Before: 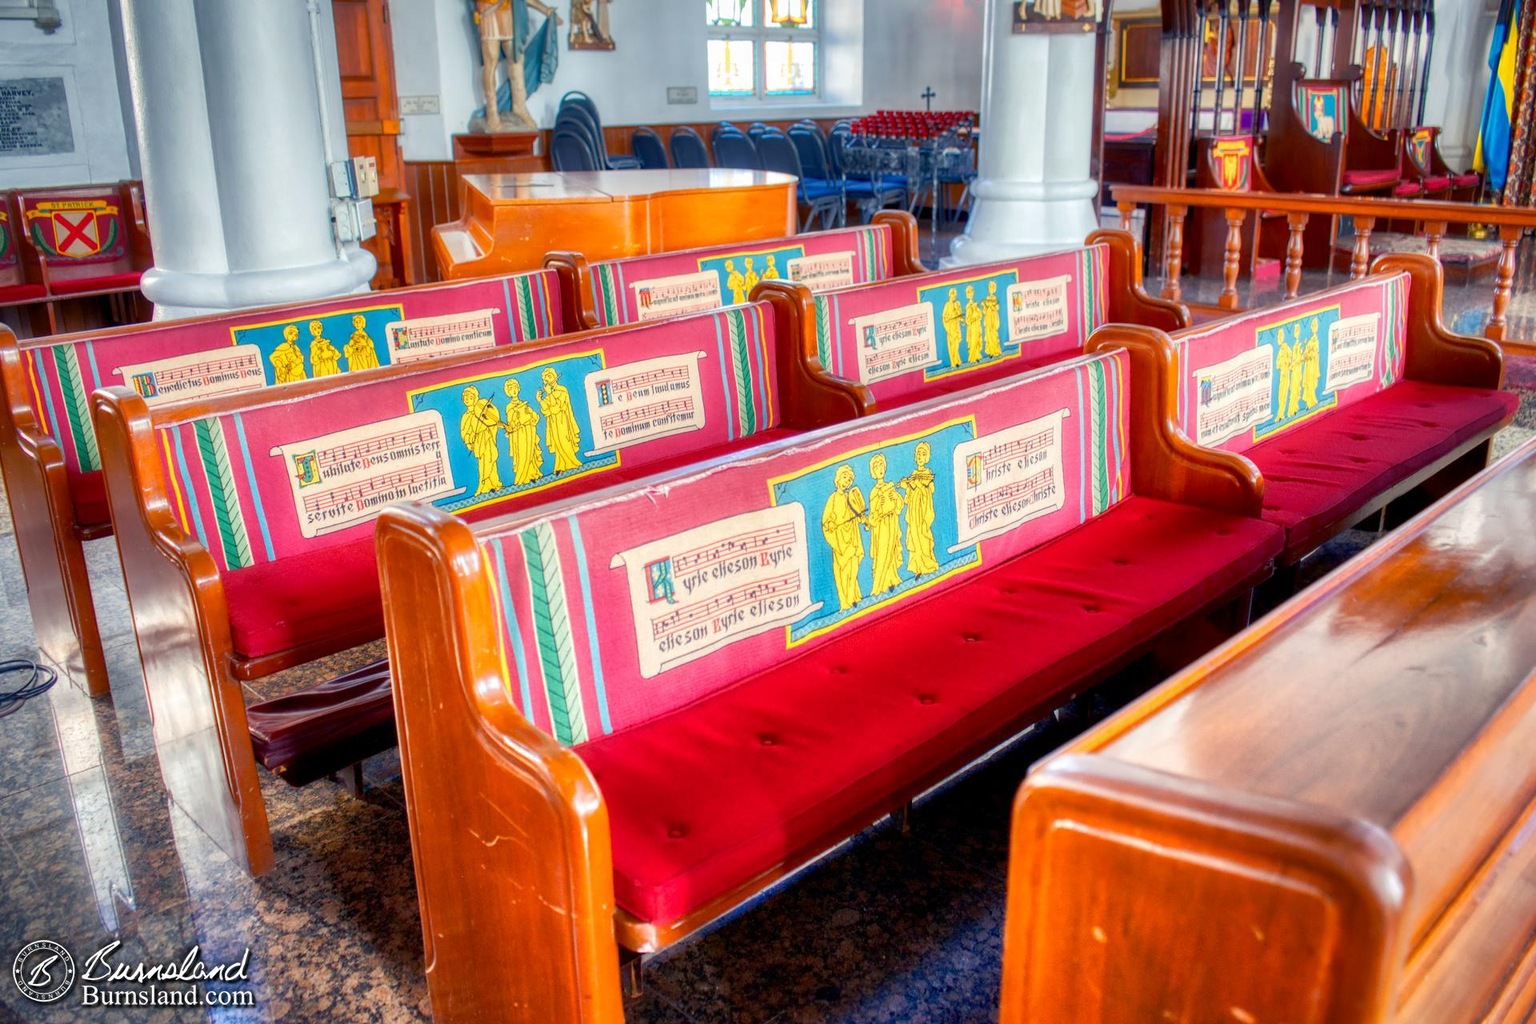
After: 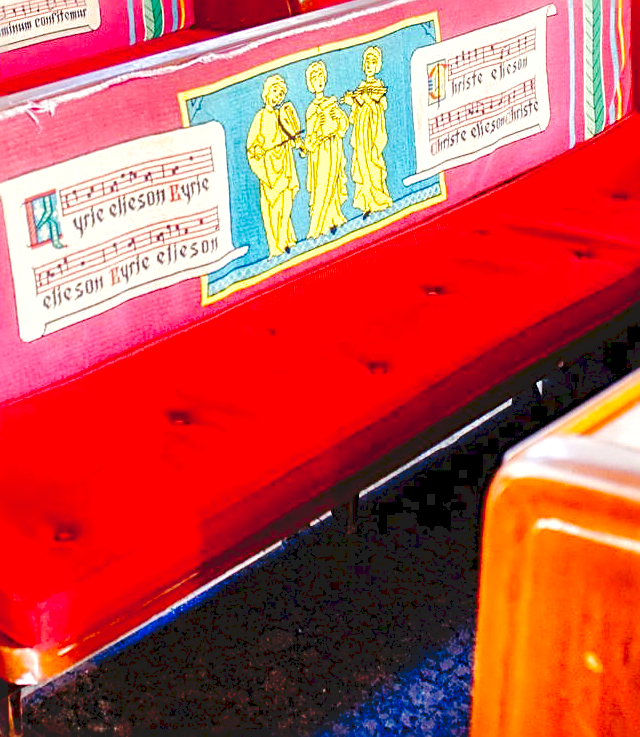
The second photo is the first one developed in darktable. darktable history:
tone curve: curves: ch0 [(0, 0) (0.003, 0.068) (0.011, 0.068) (0.025, 0.068) (0.044, 0.068) (0.069, 0.072) (0.1, 0.072) (0.136, 0.077) (0.177, 0.095) (0.224, 0.126) (0.277, 0.2) (0.335, 0.3) (0.399, 0.407) (0.468, 0.52) (0.543, 0.624) (0.623, 0.721) (0.709, 0.811) (0.801, 0.88) (0.898, 0.942) (1, 1)], preserve colors none
exposure: exposure 0.295 EV, compensate highlight preservation false
shadows and highlights: on, module defaults
sharpen: radius 2.832, amount 0.705
crop: left 40.696%, top 39.595%, right 25.966%, bottom 2.803%
